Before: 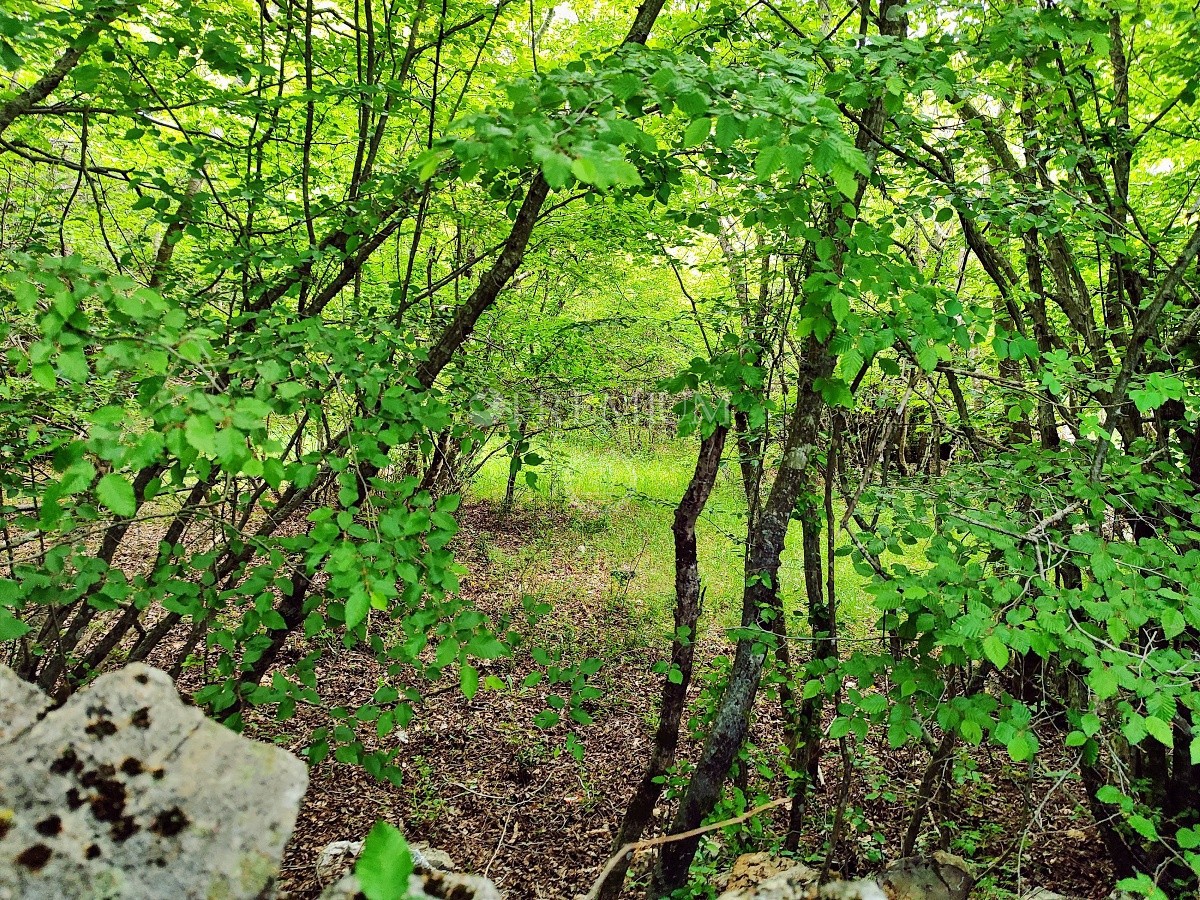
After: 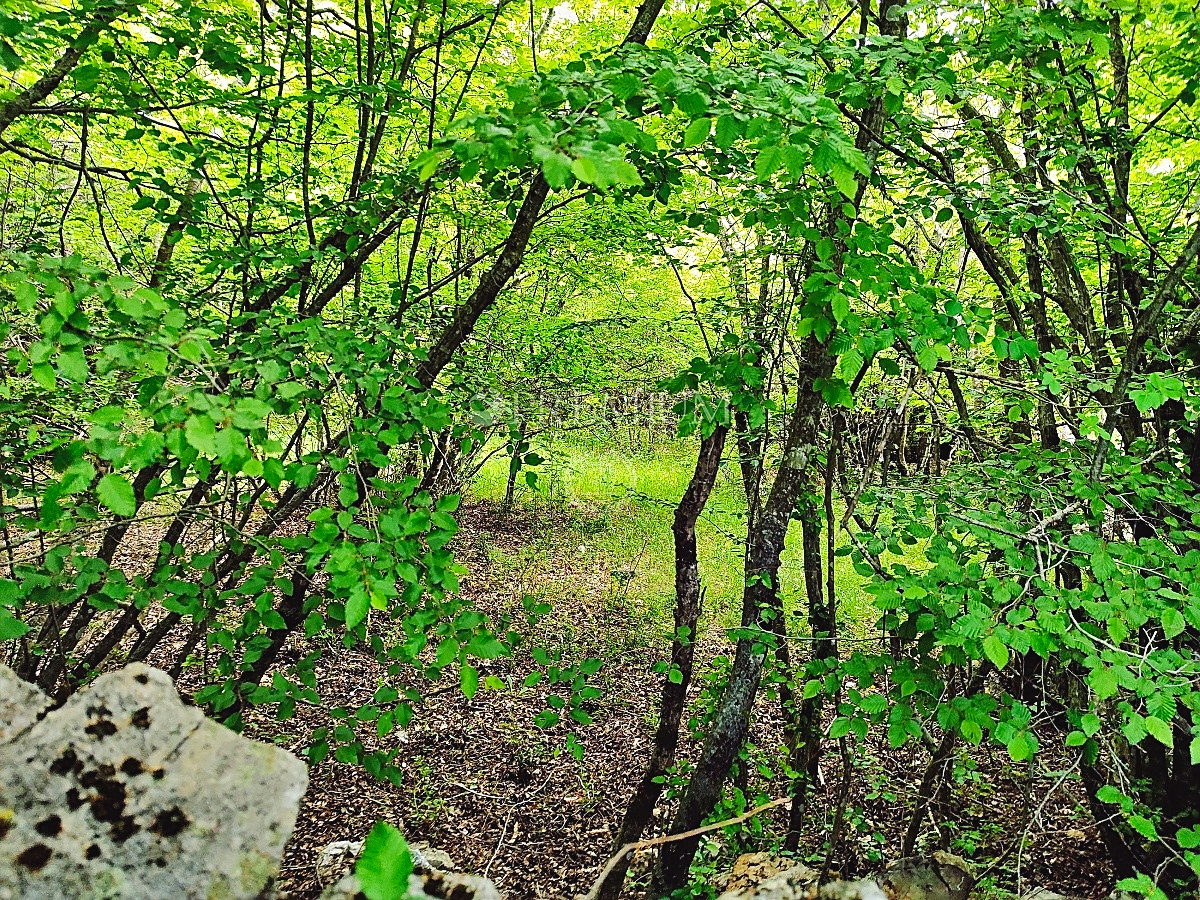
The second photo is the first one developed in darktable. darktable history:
sharpen: on, module defaults
tone curve: curves: ch0 [(0, 0.032) (0.181, 0.156) (0.751, 0.762) (1, 1)], preserve colors none
